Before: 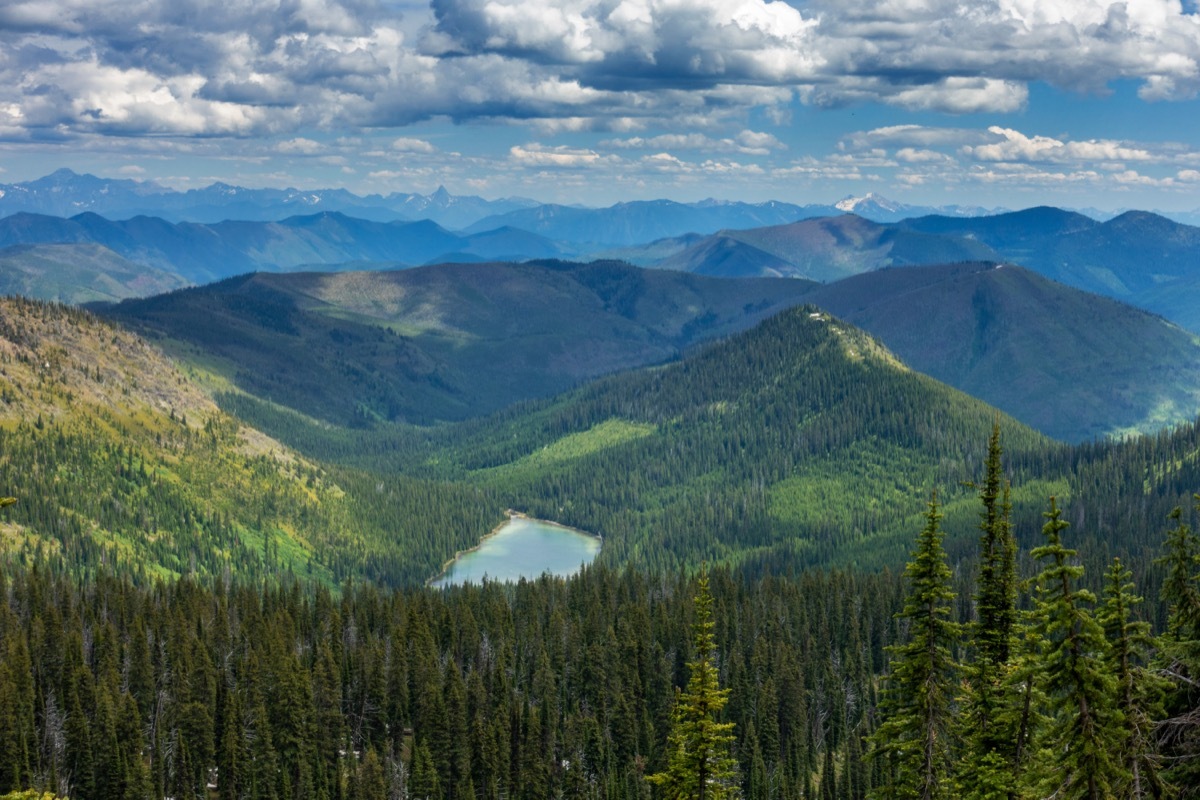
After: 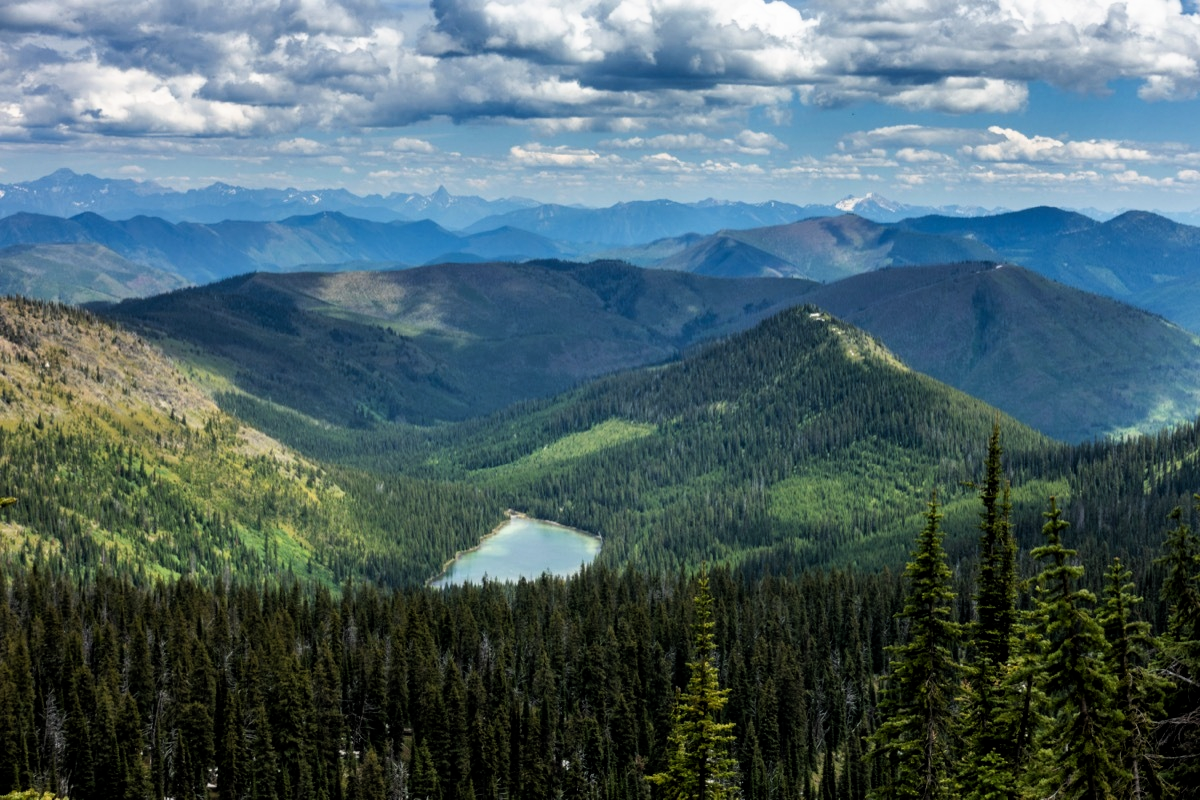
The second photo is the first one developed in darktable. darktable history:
filmic rgb: black relative exposure -8.72 EV, white relative exposure 2.64 EV, target black luminance 0%, target white luminance 99.853%, hardness 6.27, latitude 75.39%, contrast 1.315, highlights saturation mix -5.39%
